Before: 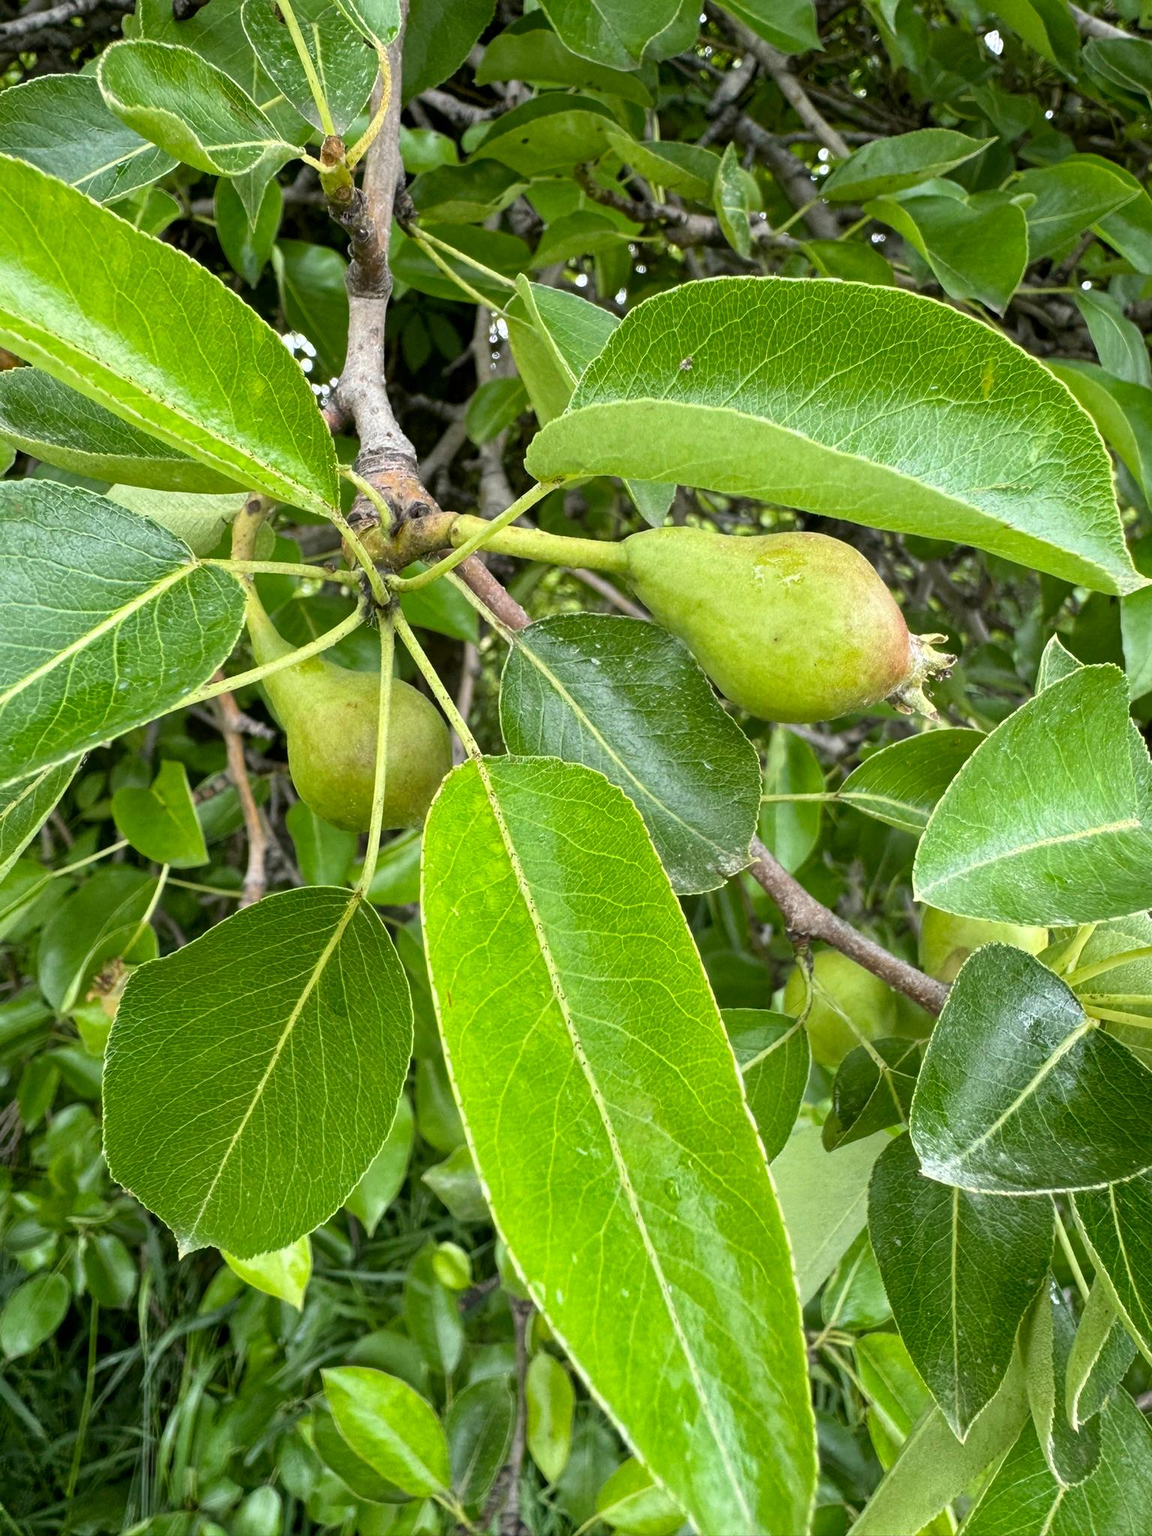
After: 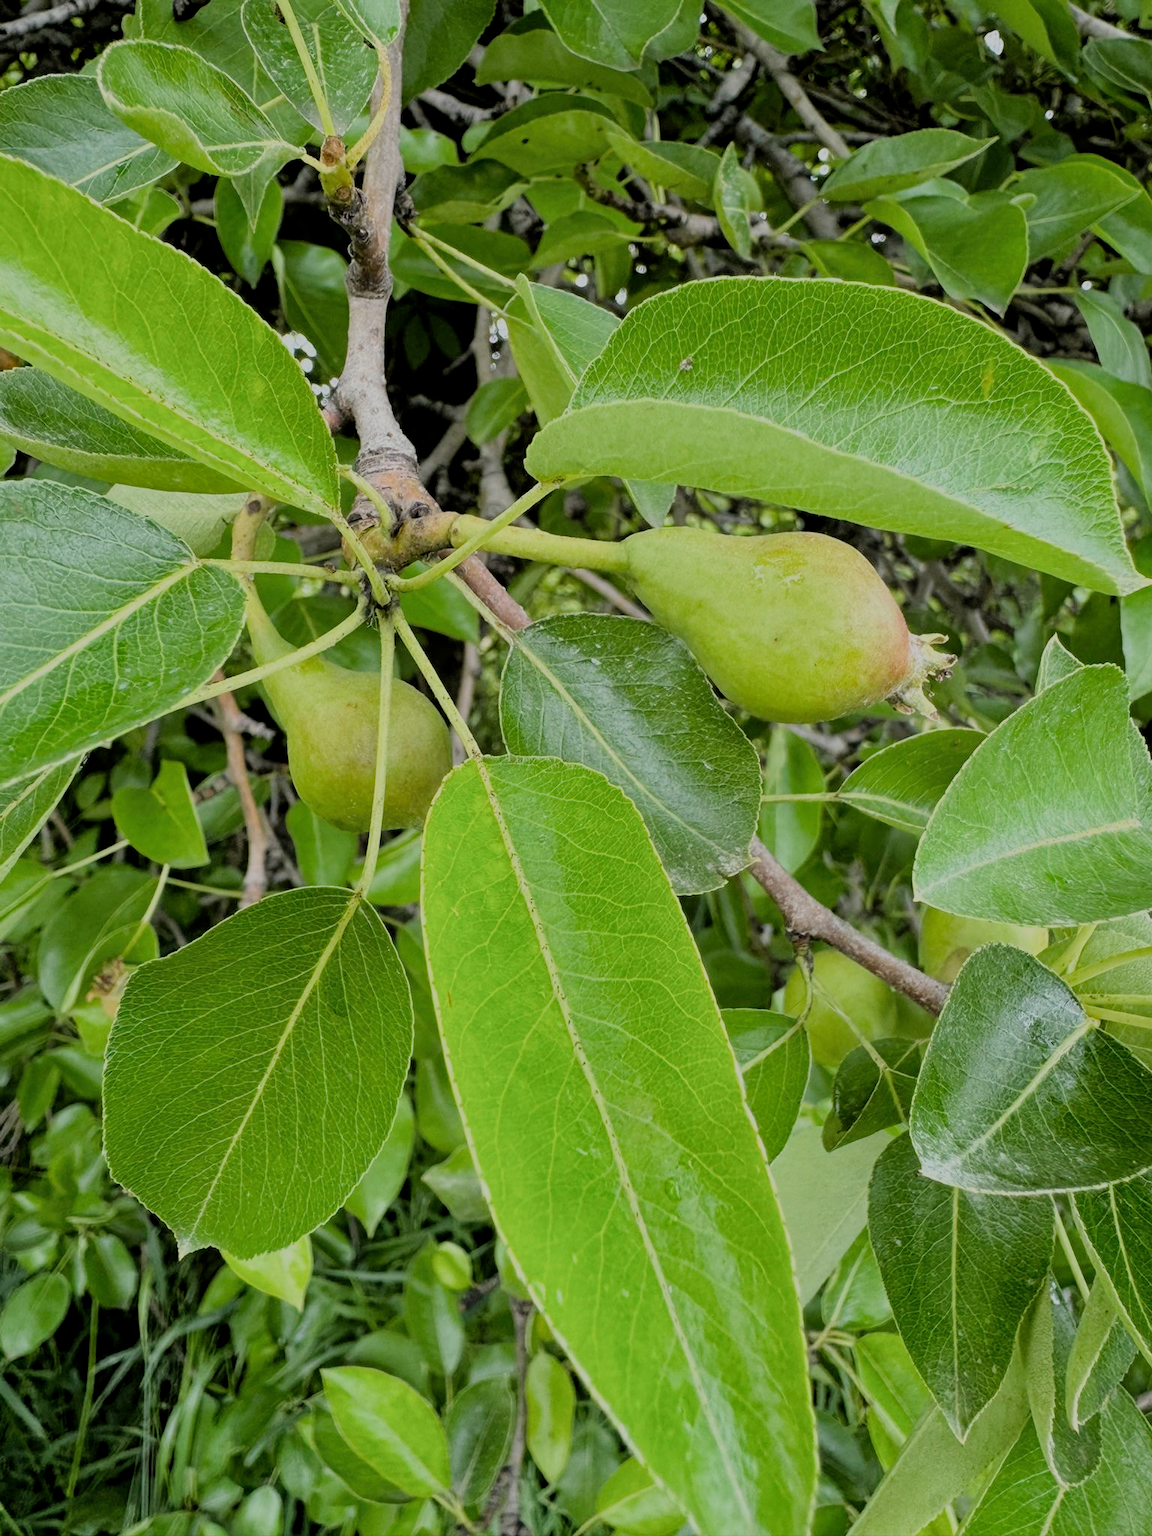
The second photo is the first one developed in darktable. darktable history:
shadows and highlights: shadows 12.74, white point adjustment 1.14, soften with gaussian
filmic rgb: middle gray luminance 17.8%, black relative exposure -7.54 EV, white relative exposure 8.46 EV, target black luminance 0%, hardness 2.23, latitude 19.2%, contrast 0.874, highlights saturation mix 5.23%, shadows ↔ highlights balance 10.44%
